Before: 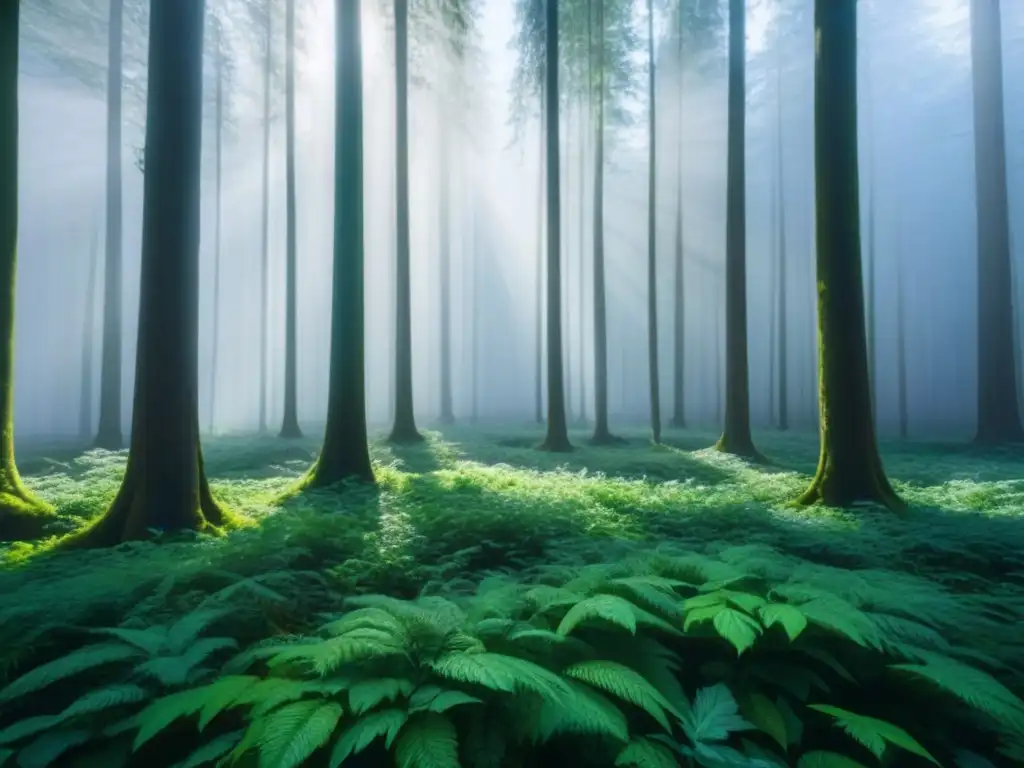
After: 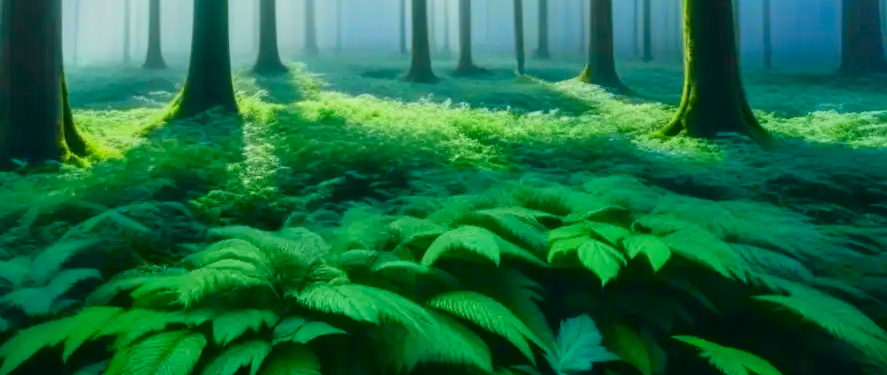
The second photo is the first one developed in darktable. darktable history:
crop and rotate: left 13.306%, top 48.129%, bottom 2.928%
vibrance: on, module defaults
tone curve: curves: ch0 [(0, 0.003) (0.044, 0.032) (0.12, 0.089) (0.19, 0.175) (0.271, 0.294) (0.457, 0.546) (0.588, 0.71) (0.701, 0.815) (0.86, 0.922) (1, 0.982)]; ch1 [(0, 0) (0.247, 0.215) (0.433, 0.382) (0.466, 0.426) (0.493, 0.481) (0.501, 0.5) (0.517, 0.524) (0.557, 0.582) (0.598, 0.651) (0.671, 0.735) (0.796, 0.85) (1, 1)]; ch2 [(0, 0) (0.249, 0.216) (0.357, 0.317) (0.448, 0.432) (0.478, 0.492) (0.498, 0.499) (0.517, 0.53) (0.537, 0.57) (0.569, 0.623) (0.61, 0.663) (0.706, 0.75) (0.808, 0.809) (0.991, 0.968)], color space Lab, independent channels, preserve colors none
tone equalizer: -8 EV 0.25 EV, -7 EV 0.417 EV, -6 EV 0.417 EV, -5 EV 0.25 EV, -3 EV -0.25 EV, -2 EV -0.417 EV, -1 EV -0.417 EV, +0 EV -0.25 EV, edges refinement/feathering 500, mask exposure compensation -1.57 EV, preserve details guided filter
